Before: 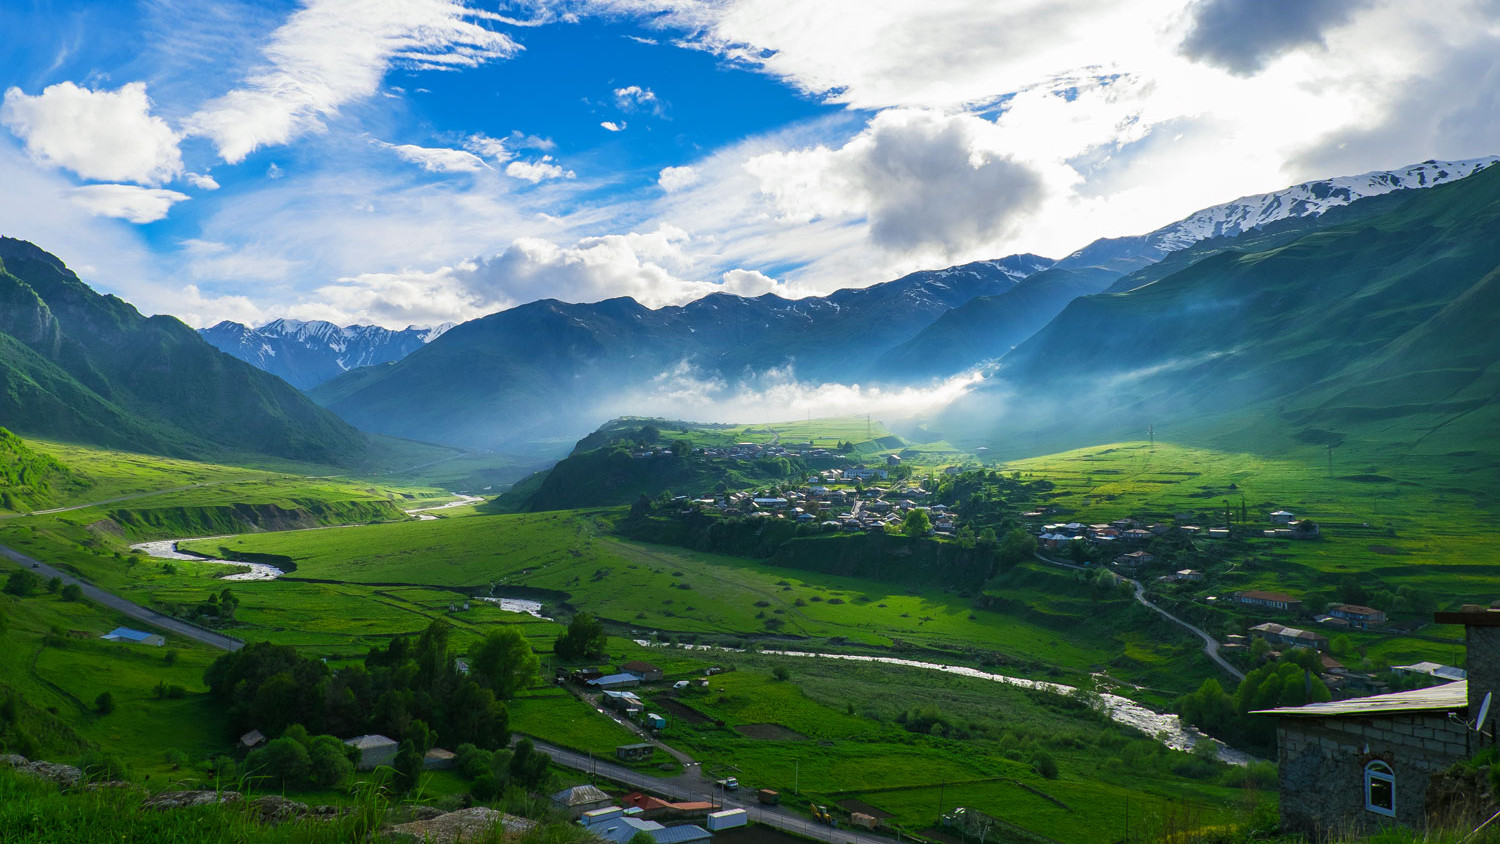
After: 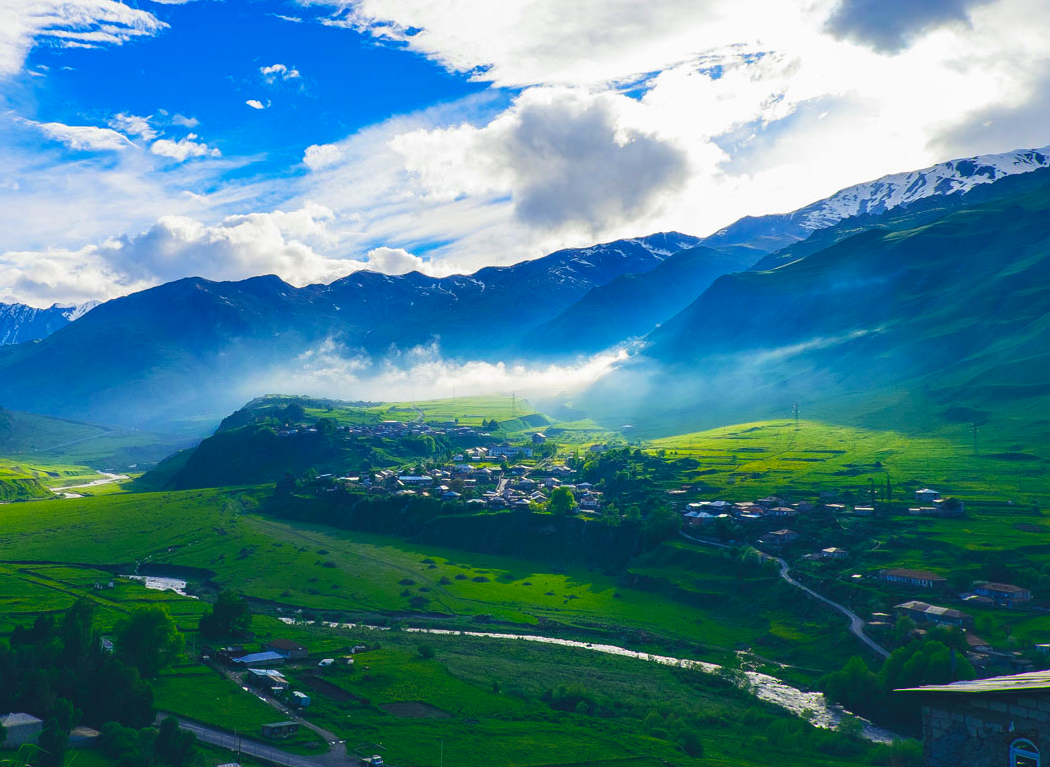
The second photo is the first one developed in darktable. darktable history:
color balance rgb: shadows lift › luminance -40.804%, shadows lift › chroma 14.118%, shadows lift › hue 258.66°, global offset › luminance -0.974%, perceptual saturation grading › global saturation 17.585%, global vibrance 29.65%
exposure: black level correction -0.027, compensate highlight preservation false
crop and rotate: left 23.673%, top 2.663%, right 6.296%, bottom 6.388%
